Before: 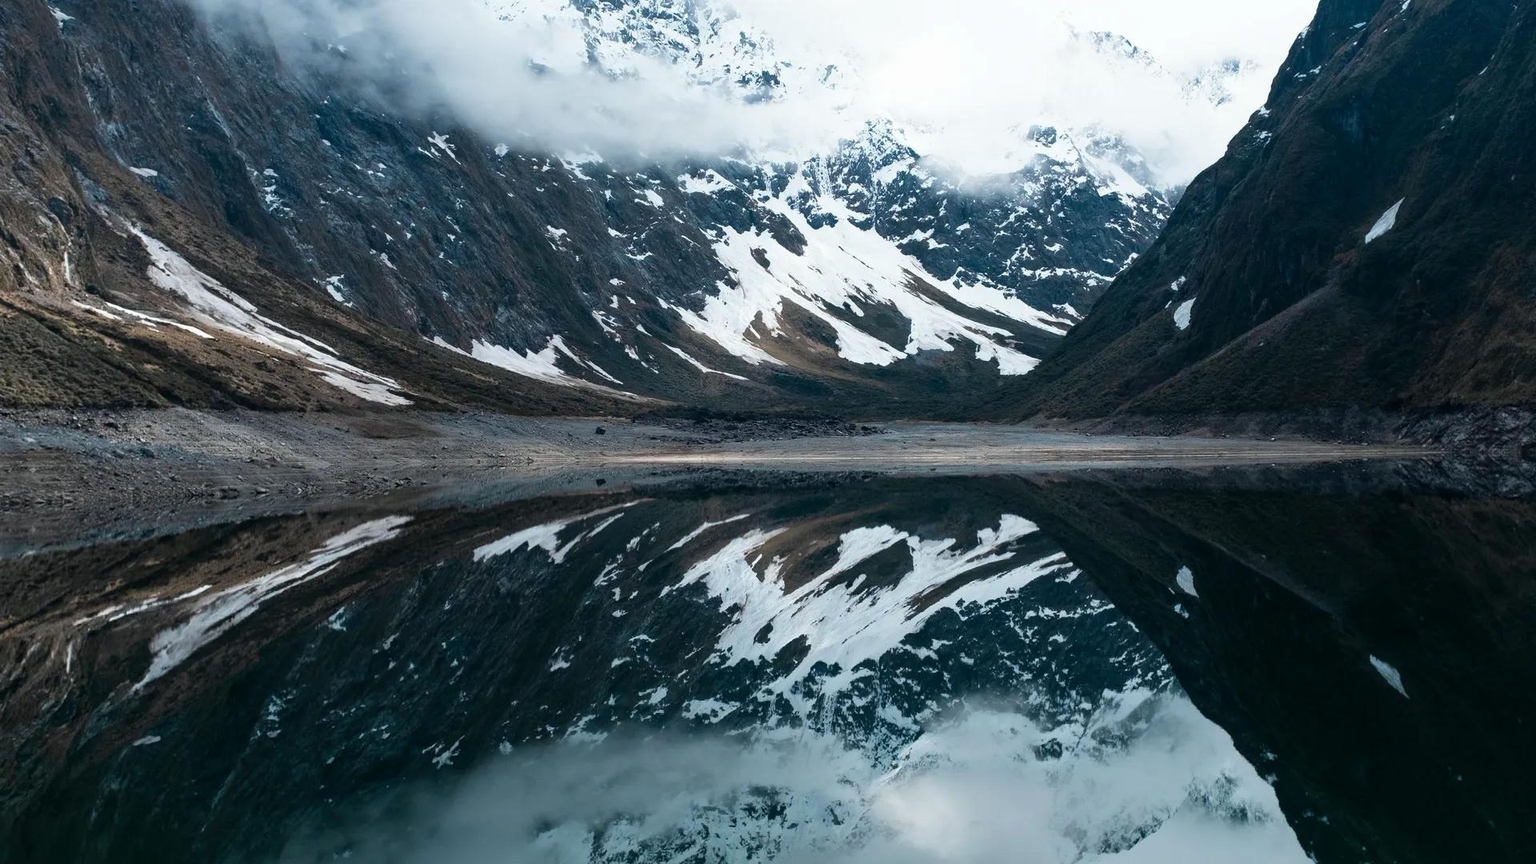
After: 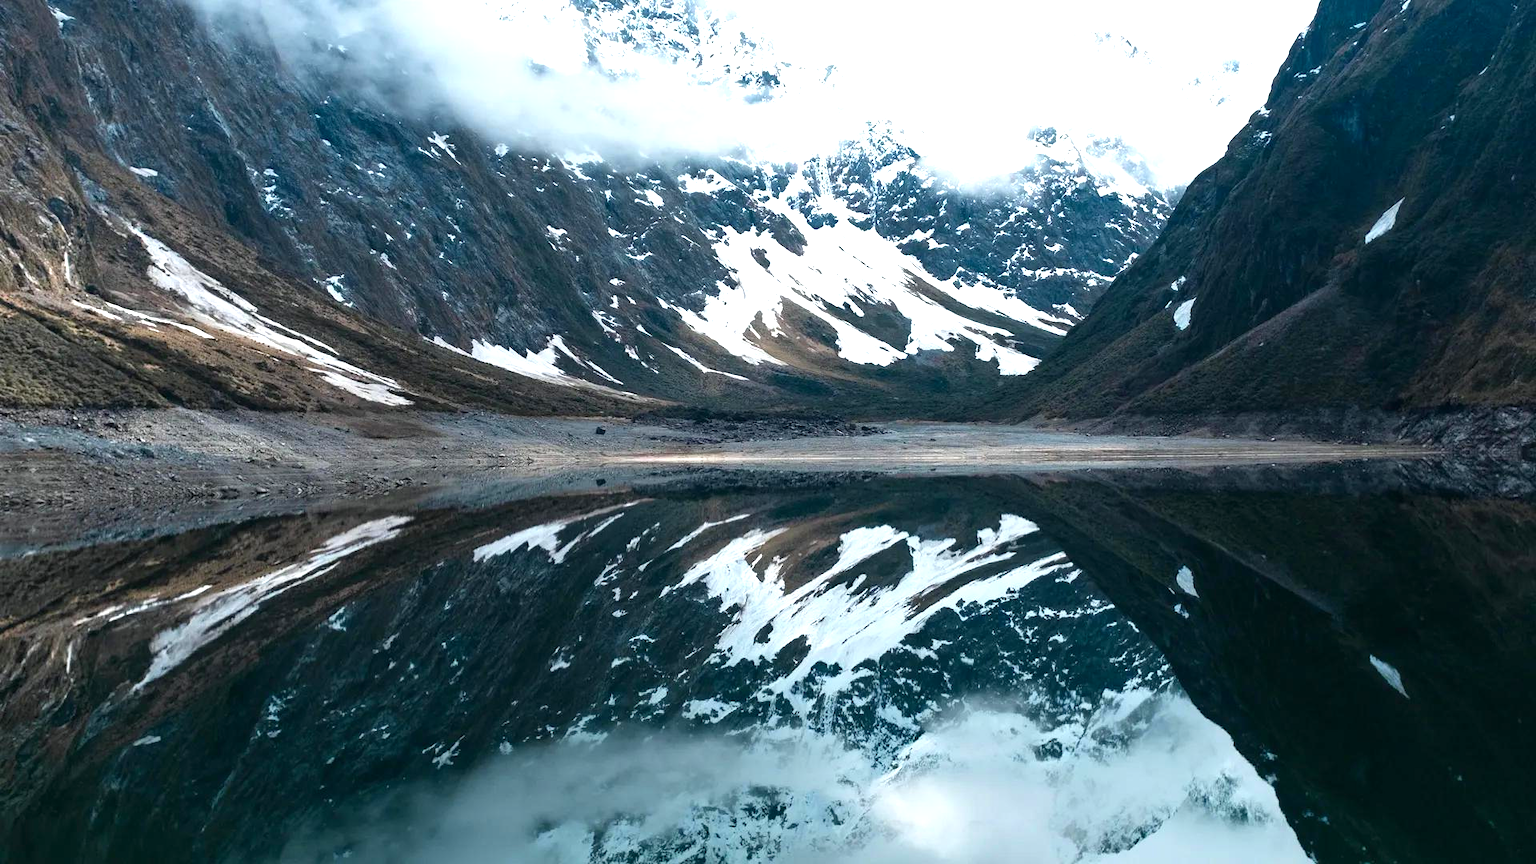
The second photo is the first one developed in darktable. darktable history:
exposure: black level correction 0, exposure 0.7 EV, compensate exposure bias true, compensate highlight preservation false
contrast brightness saturation: saturation 0.1
